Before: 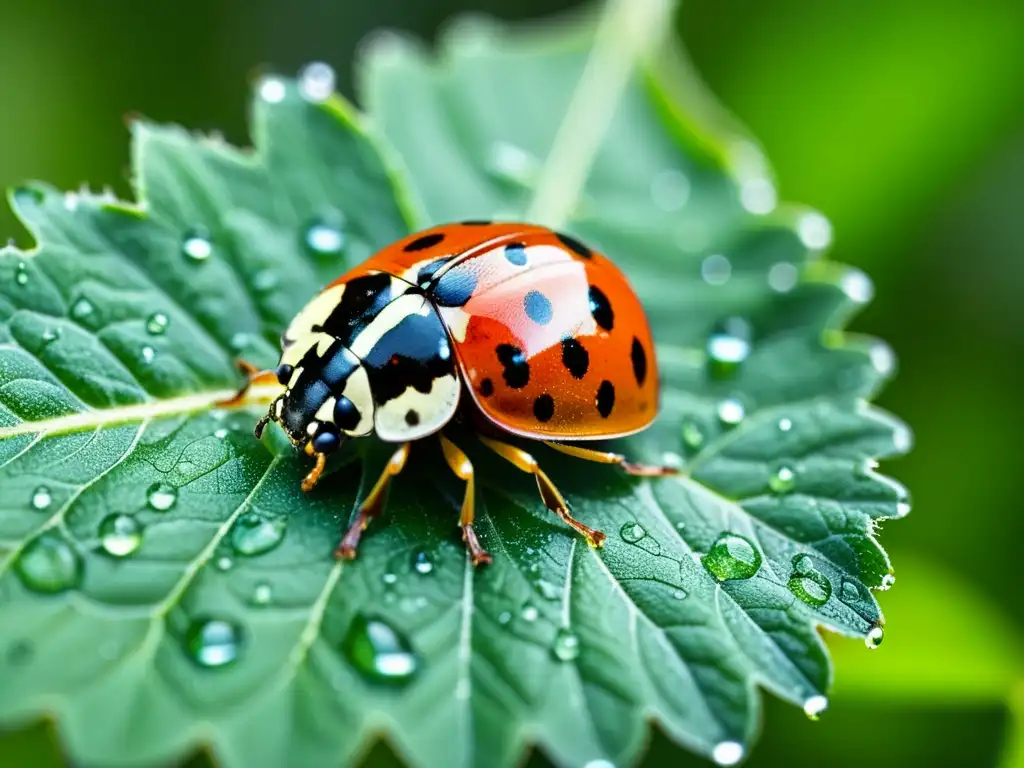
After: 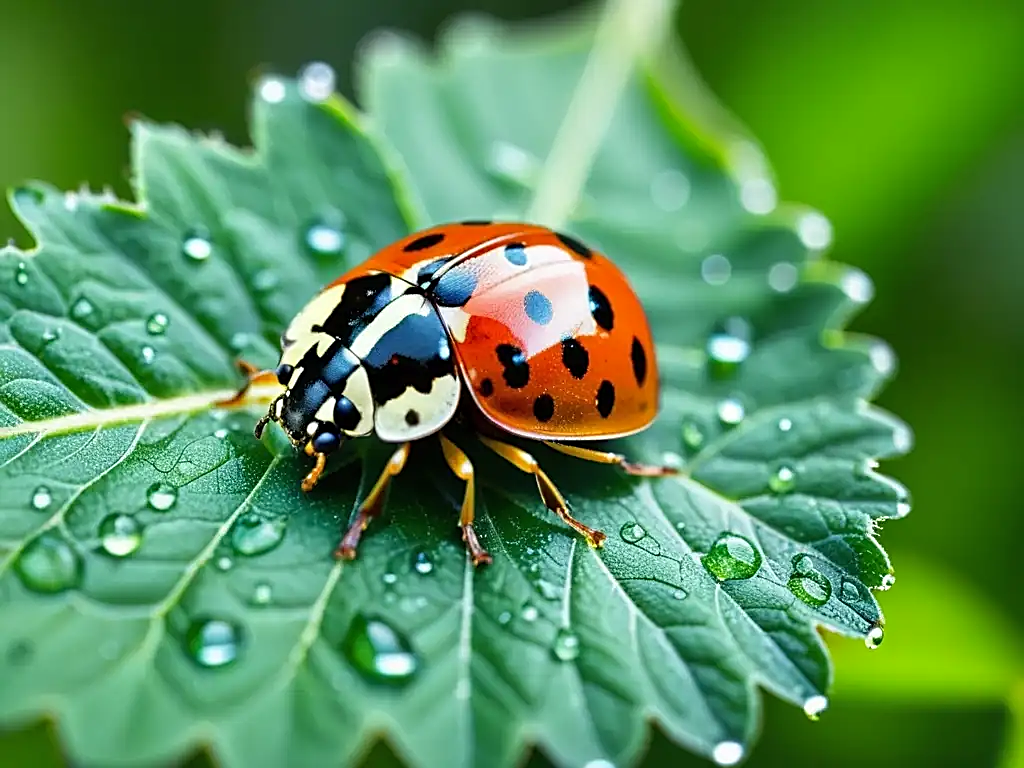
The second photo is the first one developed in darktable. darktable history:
shadows and highlights: shadows 25.88, highlights -26.41
sharpen: on, module defaults
